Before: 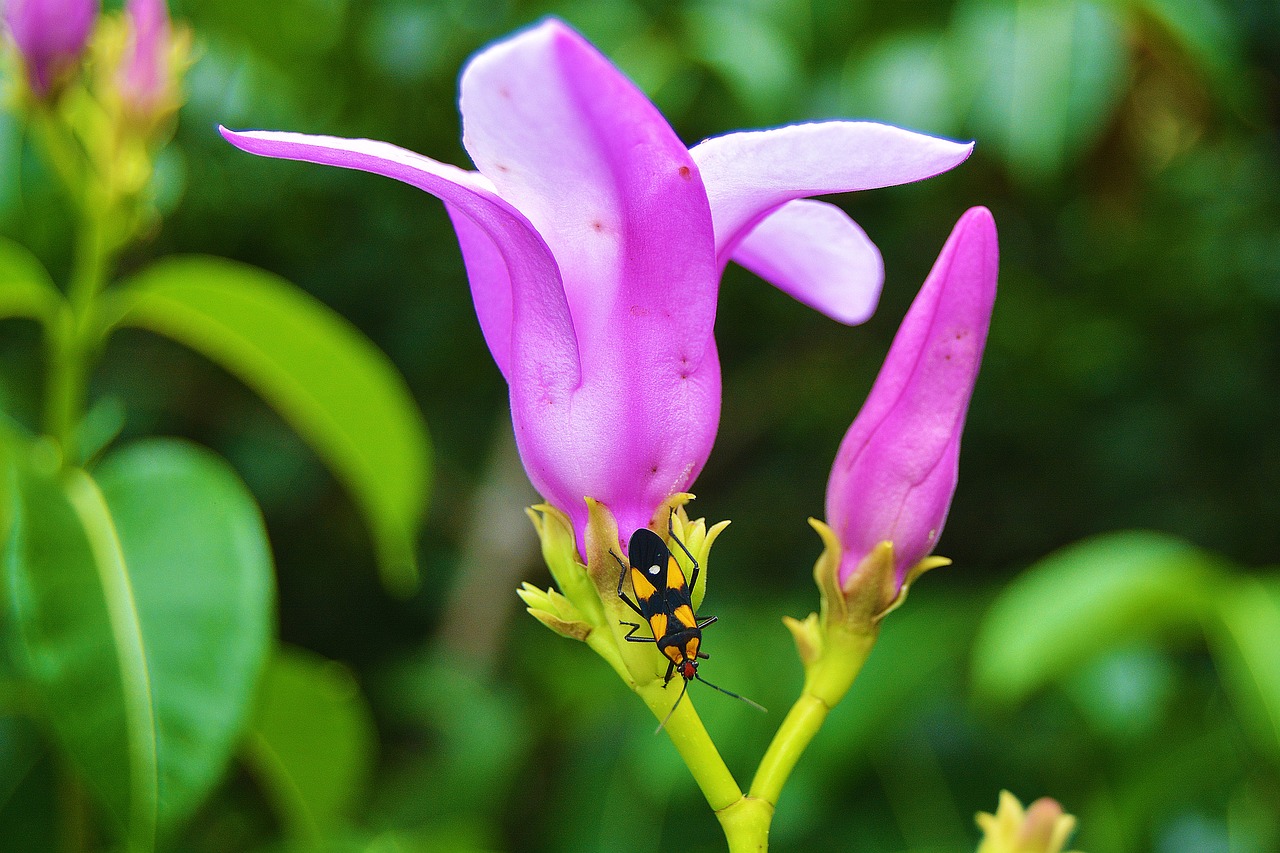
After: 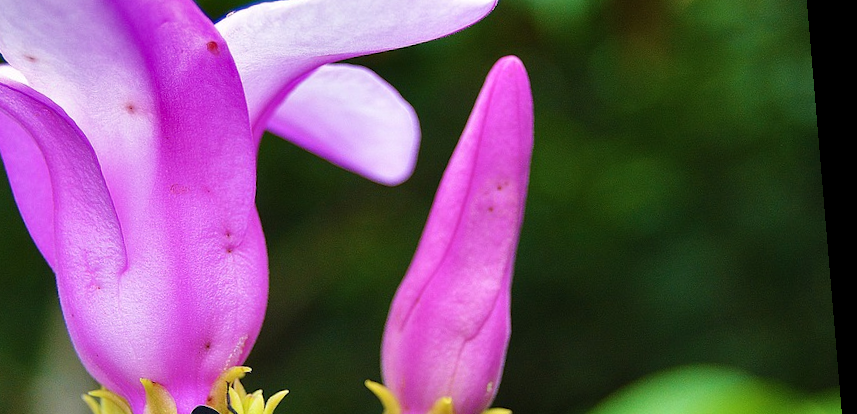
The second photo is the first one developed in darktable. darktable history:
crop: left 36.005%, top 18.293%, right 0.31%, bottom 38.444%
rotate and perspective: rotation -4.86°, automatic cropping off
shadows and highlights: shadows 20.91, highlights -82.73, soften with gaussian
